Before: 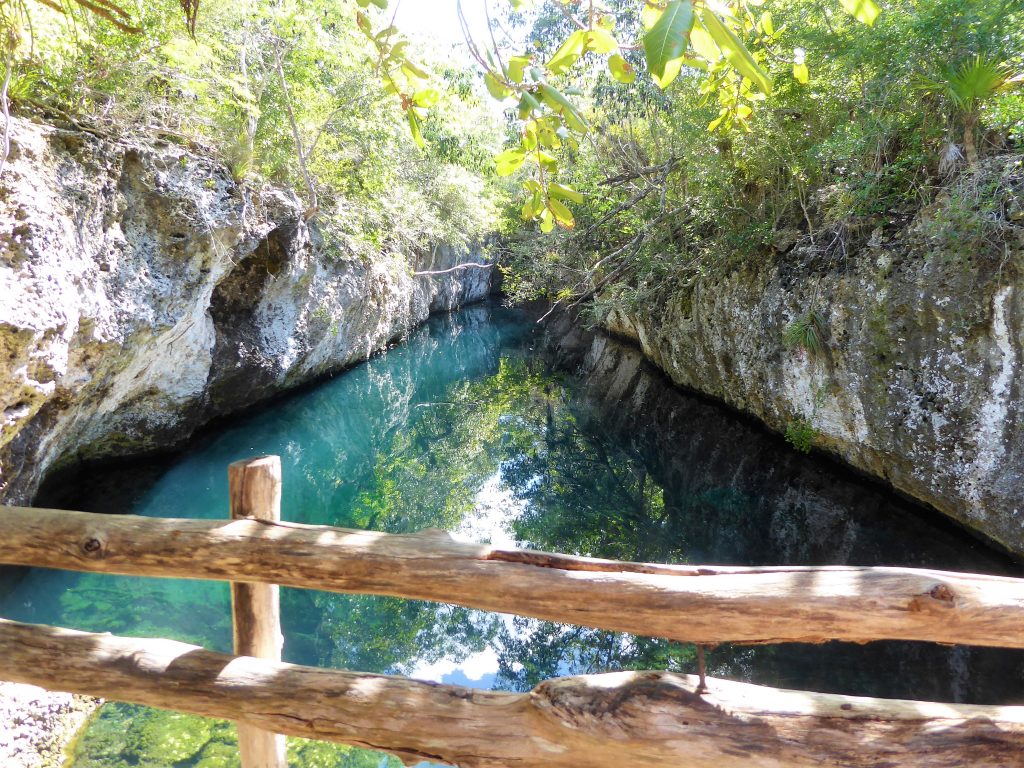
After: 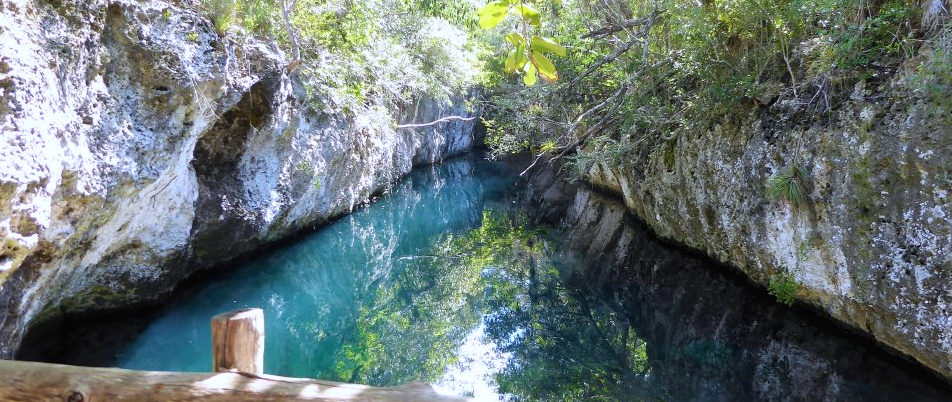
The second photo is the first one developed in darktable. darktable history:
white balance: red 0.967, blue 1.119, emerald 0.756
crop: left 1.744%, top 19.225%, right 5.069%, bottom 28.357%
shadows and highlights: shadows 37.27, highlights -28.18, soften with gaussian
